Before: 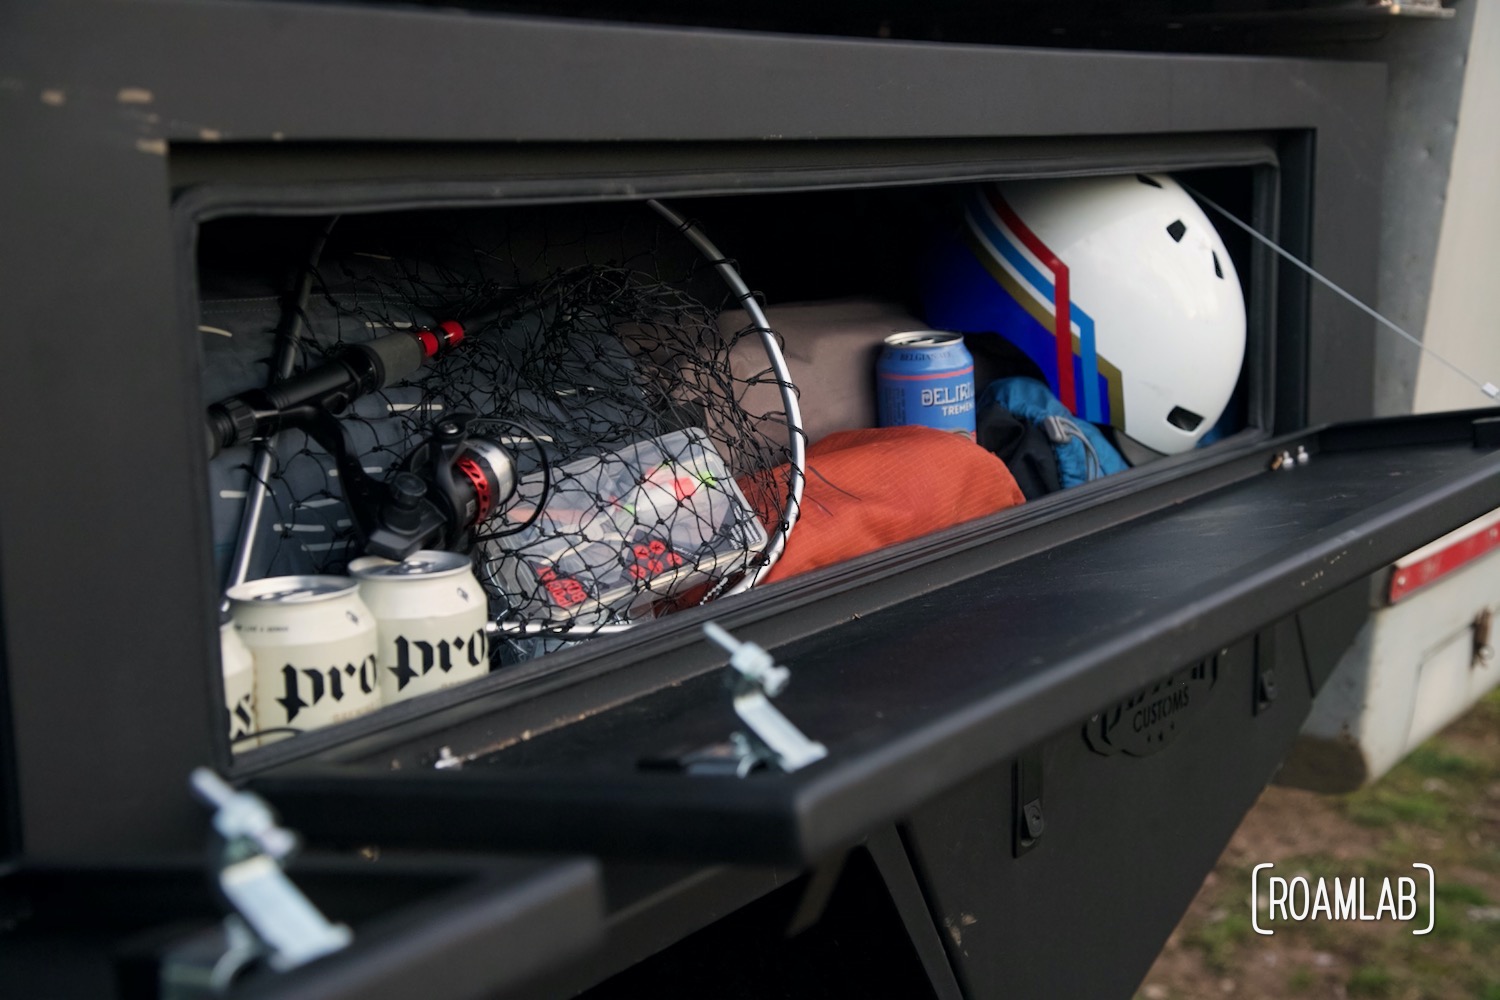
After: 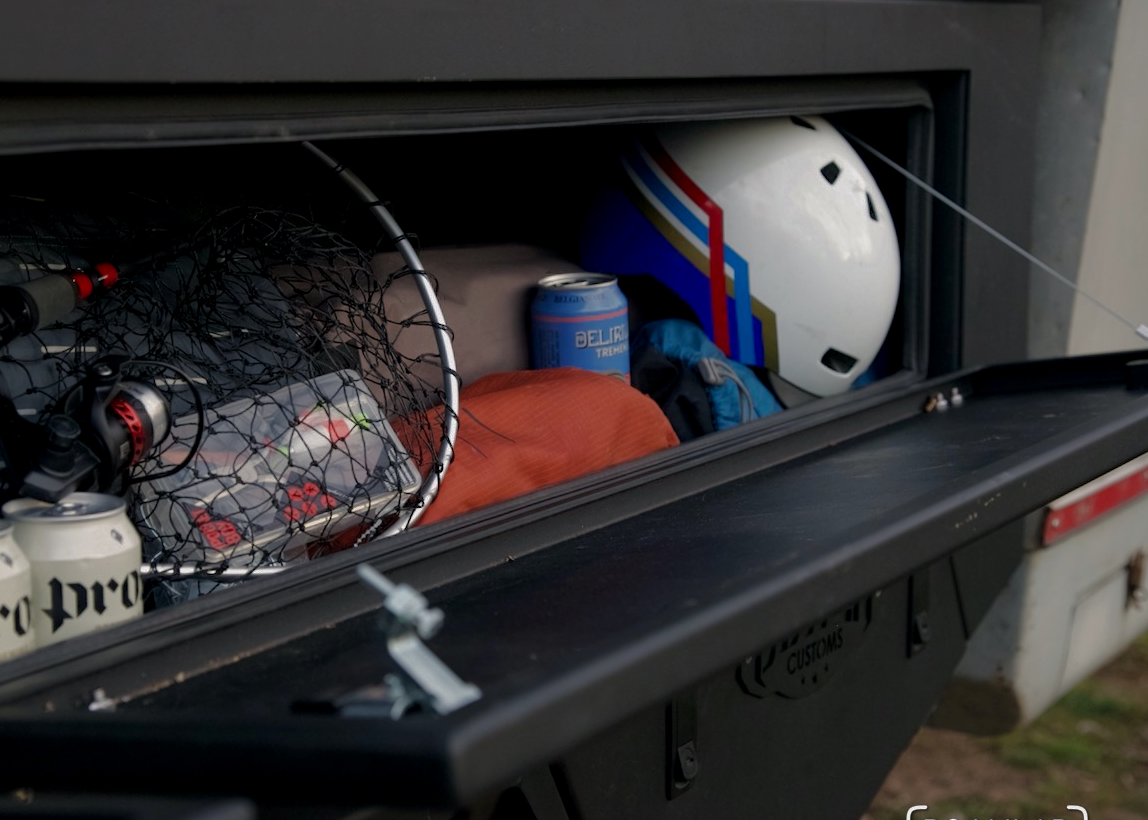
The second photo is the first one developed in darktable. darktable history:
crop: left 23.095%, top 5.827%, bottom 11.854%
tone equalizer: on, module defaults
base curve: curves: ch0 [(0, 0) (0.826, 0.587) (1, 1)]
